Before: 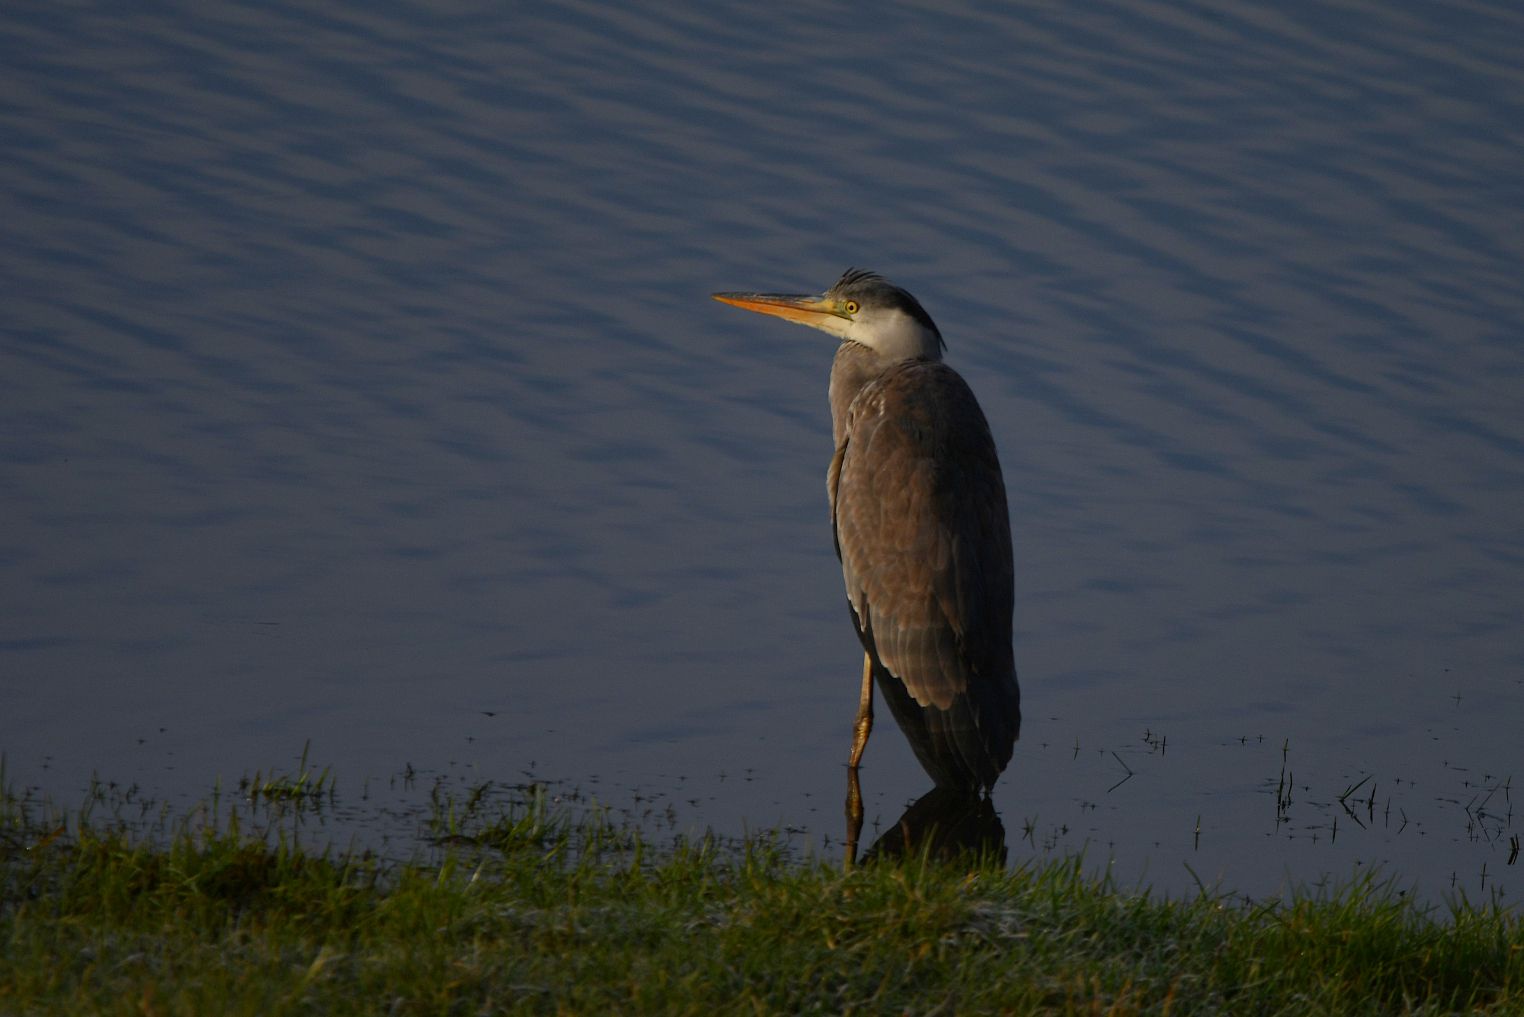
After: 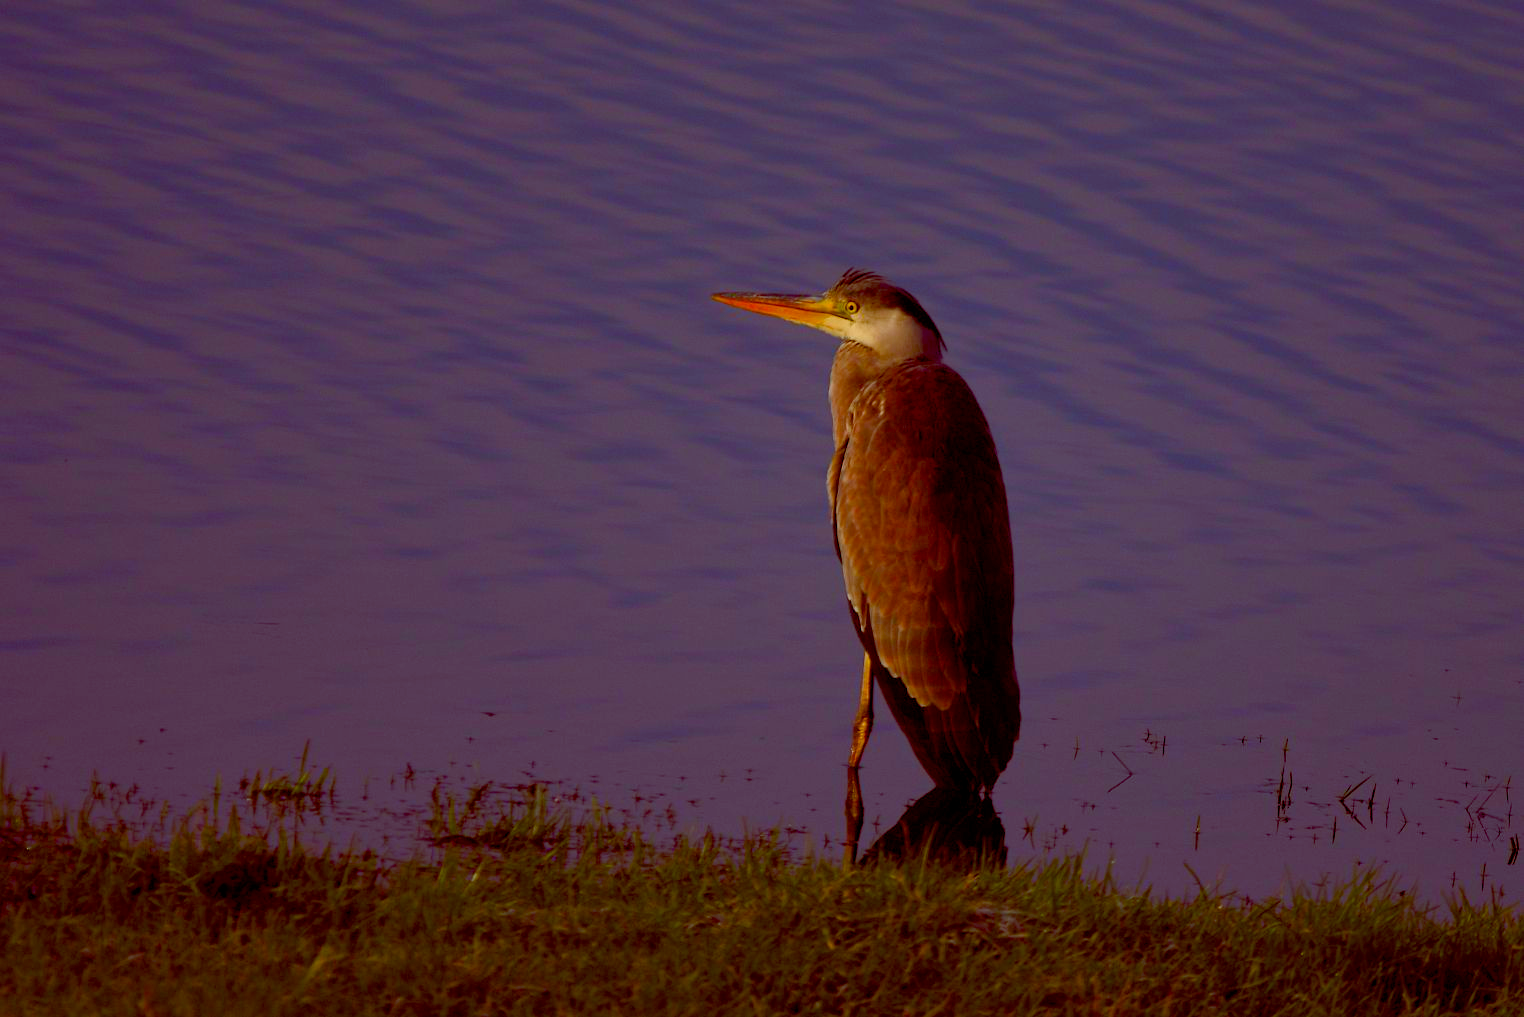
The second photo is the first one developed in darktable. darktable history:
color calibration: illuminant same as pipeline (D50), adaptation XYZ, x 0.346, y 0.358, temperature 5009.36 K
color balance rgb: global offset › luminance -0.188%, global offset › chroma 0.268%, perceptual saturation grading › global saturation 20%, perceptual saturation grading › highlights -25.494%, perceptual saturation grading › shadows 24.759%, global vibrance 20%
contrast brightness saturation: saturation 0.505
